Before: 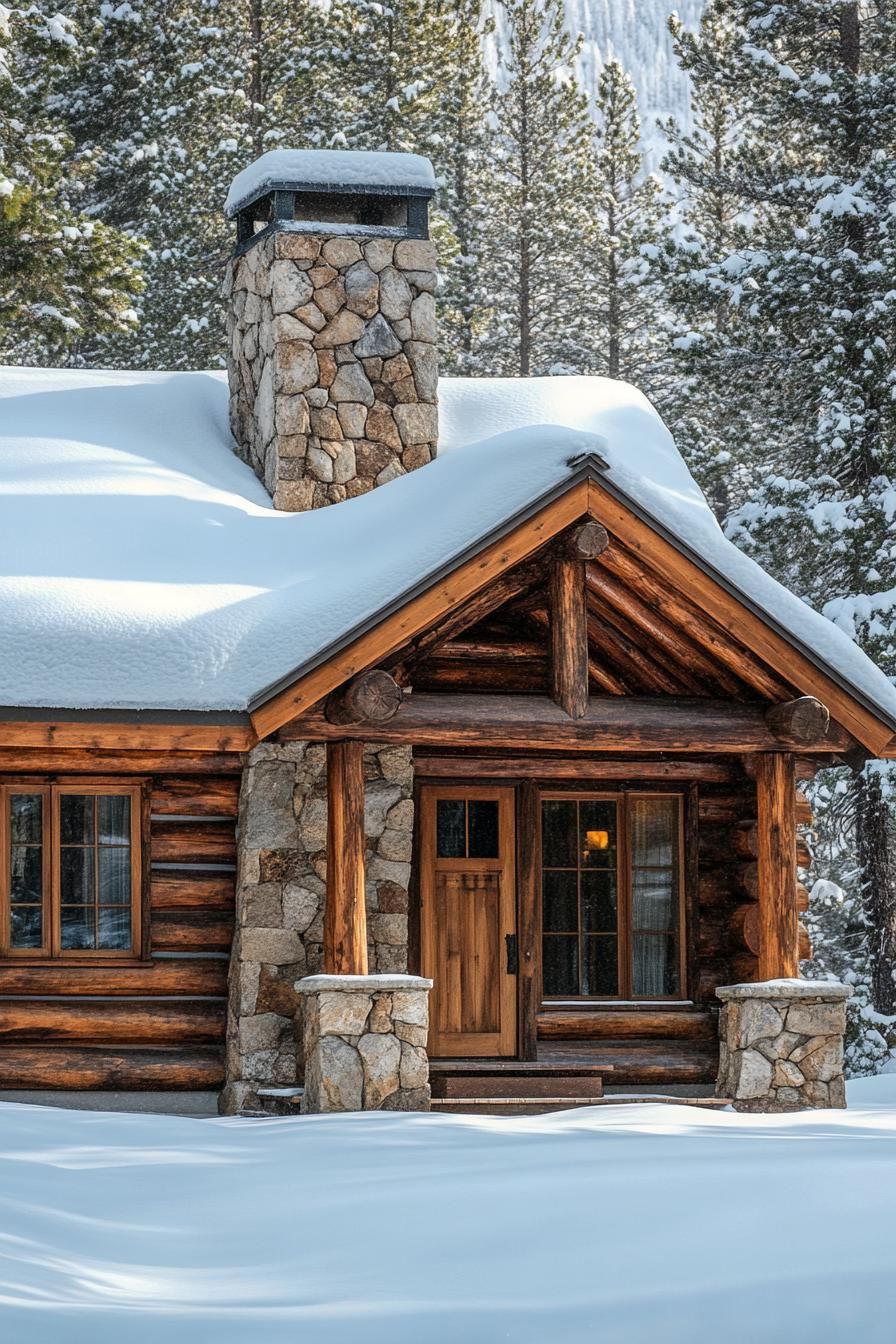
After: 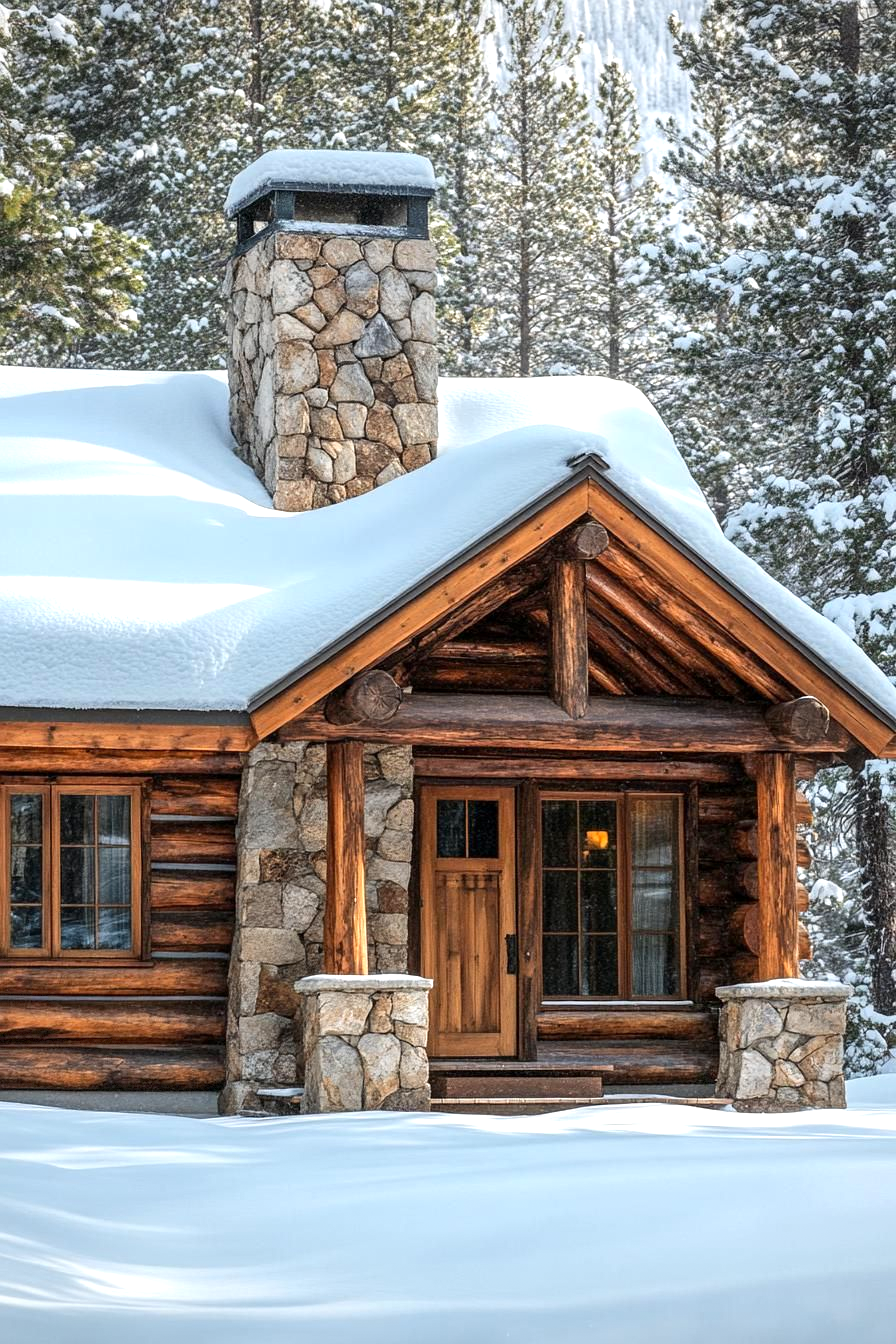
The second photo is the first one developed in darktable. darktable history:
exposure: black level correction 0.001, exposure 0.5 EV, compensate exposure bias true, compensate highlight preservation false
vignetting: fall-off start 85%, fall-off radius 80%, brightness -0.182, saturation -0.3, width/height ratio 1.219, dithering 8-bit output, unbound false
